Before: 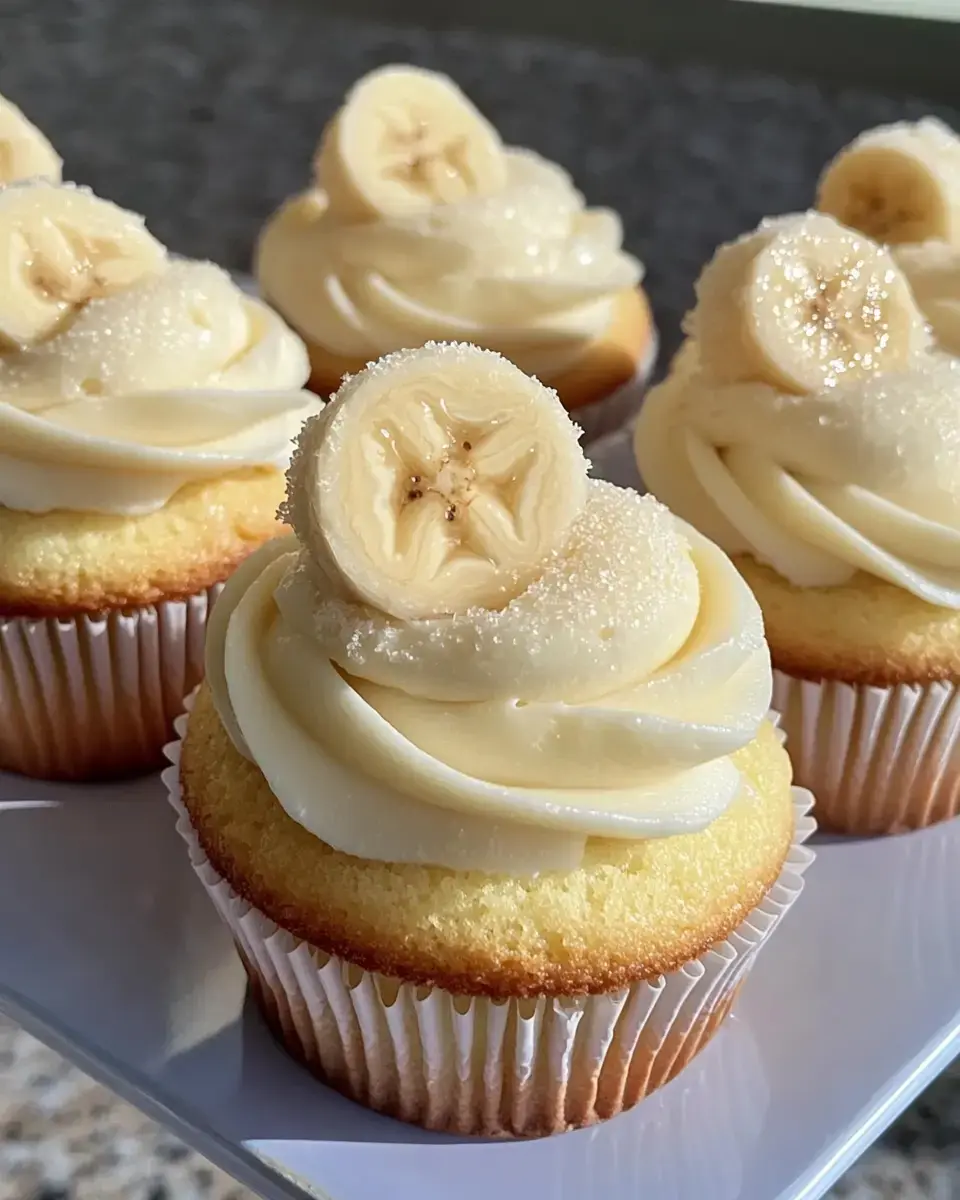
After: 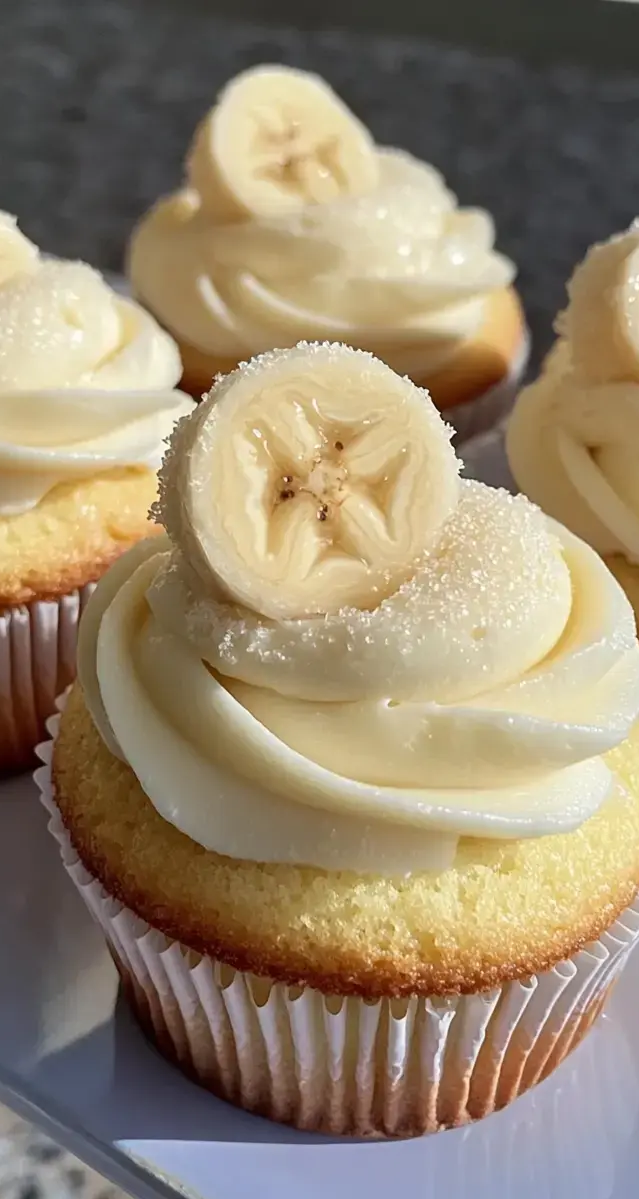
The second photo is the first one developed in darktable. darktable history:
crop and rotate: left 13.375%, right 19.964%
